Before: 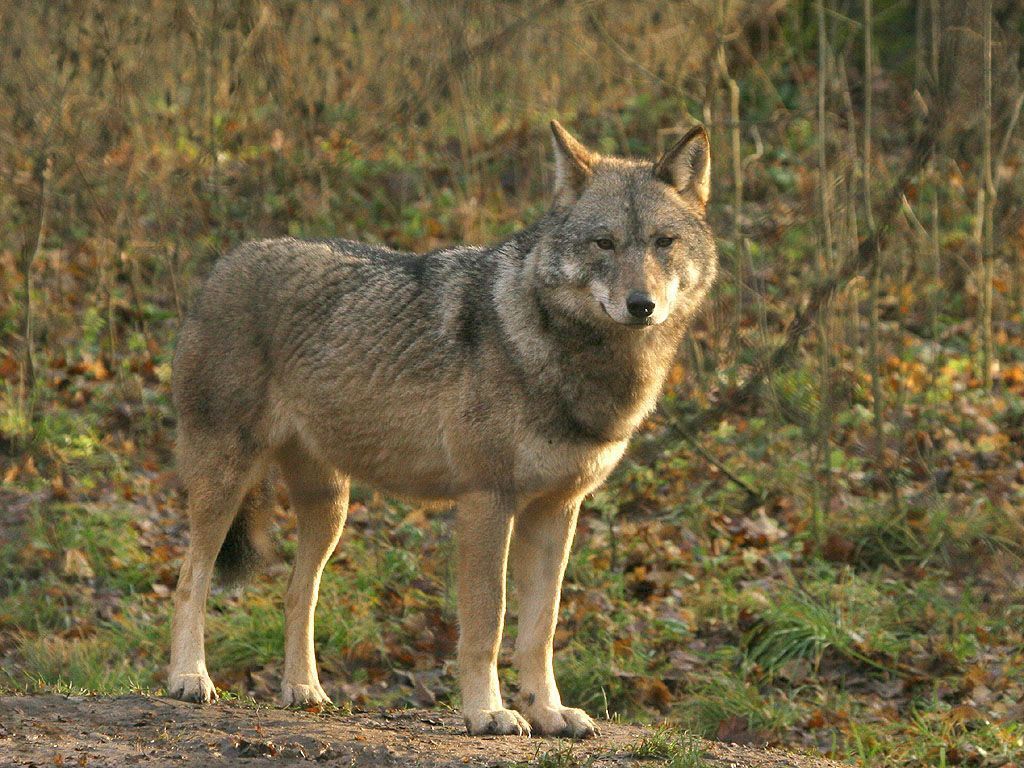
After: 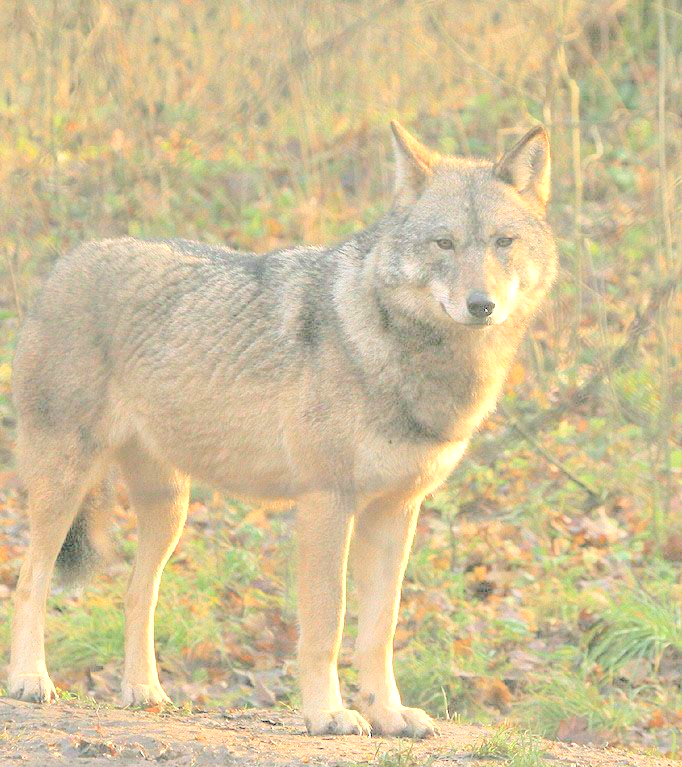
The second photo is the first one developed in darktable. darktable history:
exposure: black level correction 0.001, exposure 0.499 EV, compensate highlight preservation false
contrast brightness saturation: brightness 0.996
crop and rotate: left 15.632%, right 17.71%
